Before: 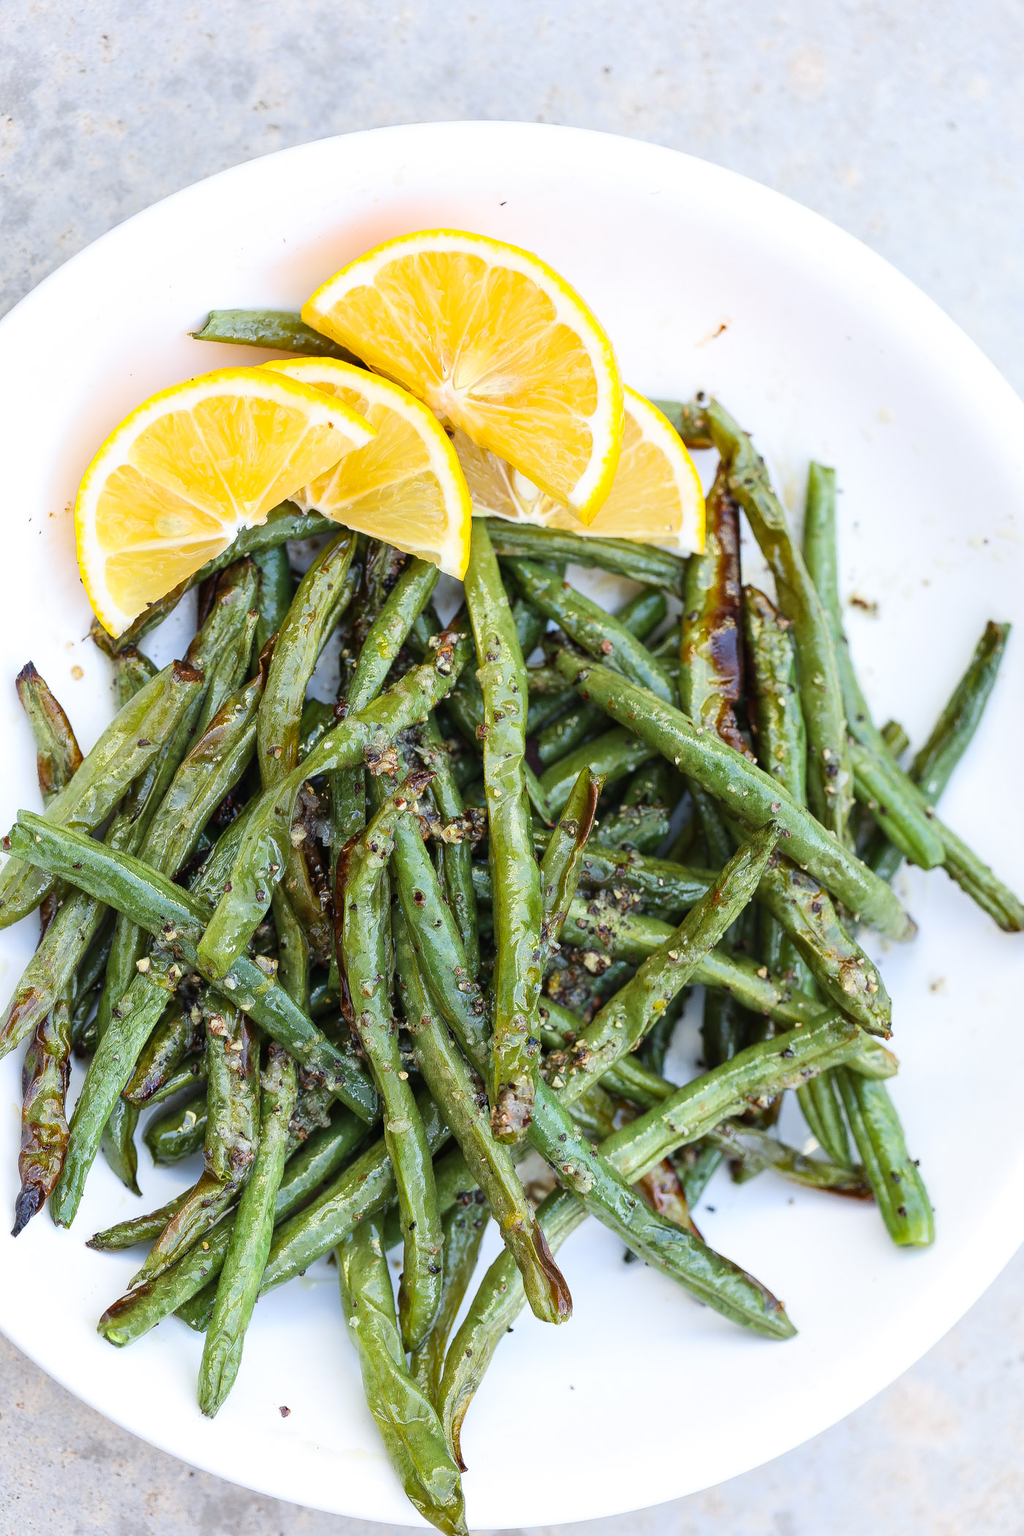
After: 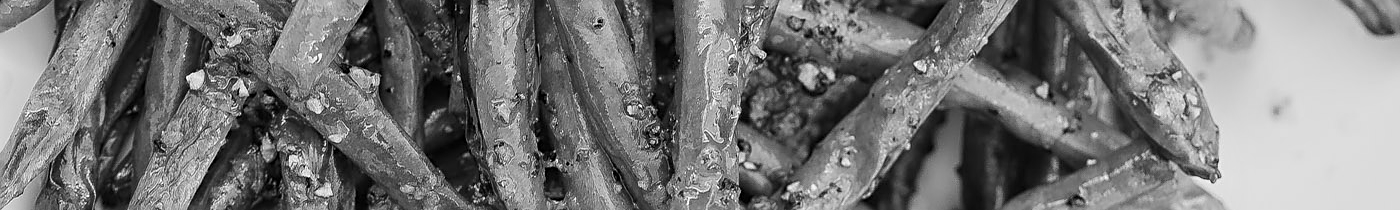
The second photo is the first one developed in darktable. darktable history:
monochrome: a 26.22, b 42.67, size 0.8
sharpen: on, module defaults
crop and rotate: top 59.084%, bottom 30.916%
color correction: saturation 1.11
